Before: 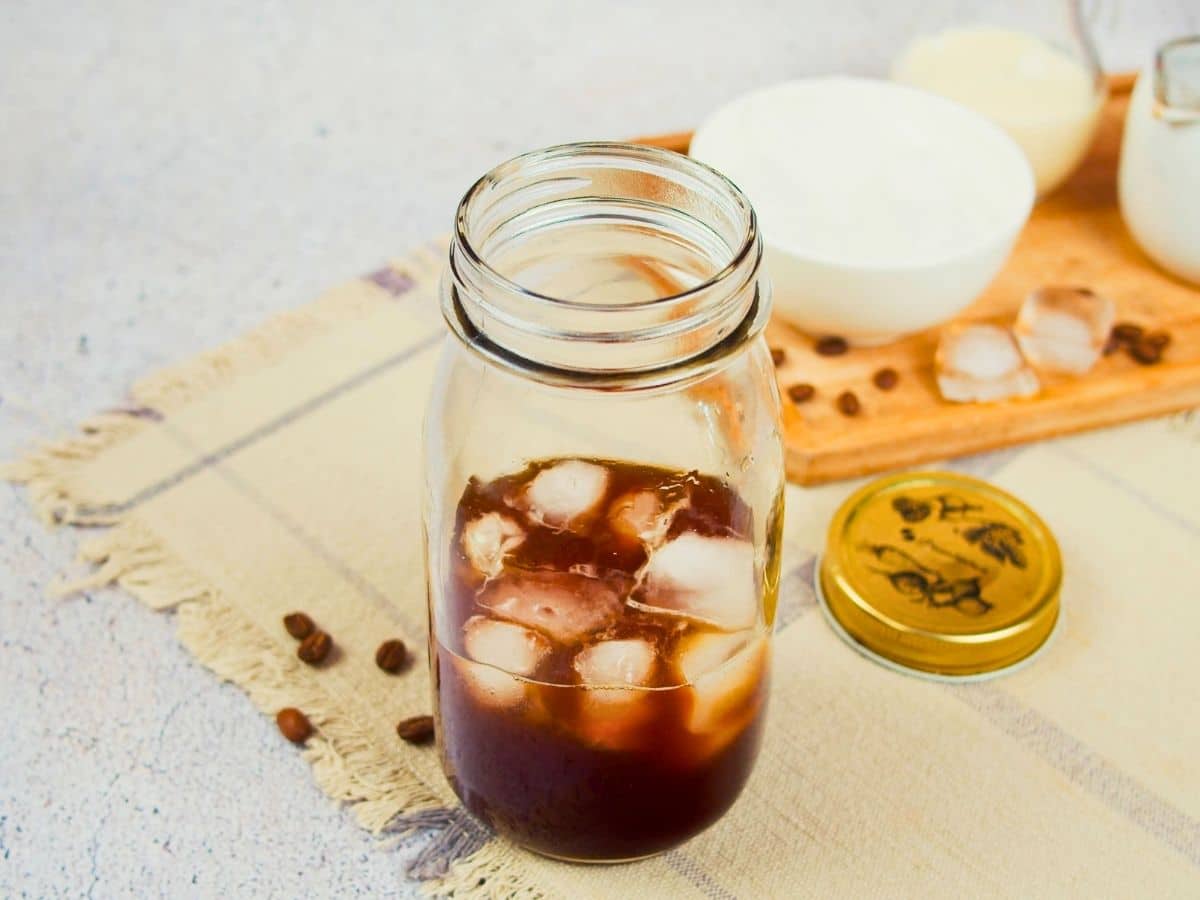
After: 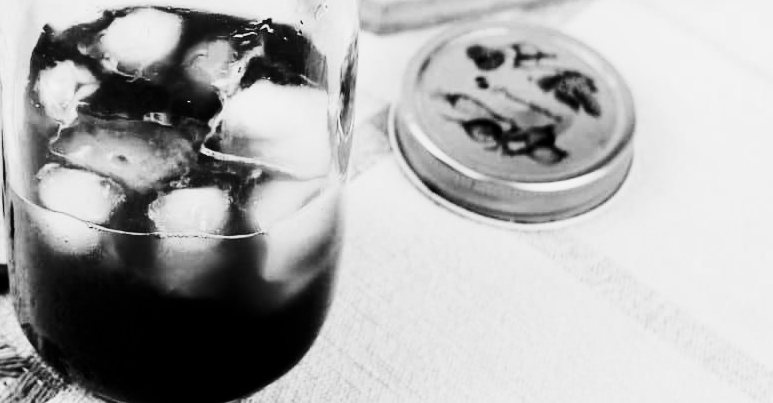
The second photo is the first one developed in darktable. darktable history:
crop and rotate: left 35.509%, top 50.238%, bottom 4.934%
monochrome: on, module defaults
contrast brightness saturation: contrast 0.32, brightness -0.08, saturation 0.17
filmic rgb: black relative exposure -4 EV, white relative exposure 3 EV, hardness 3.02, contrast 1.5
